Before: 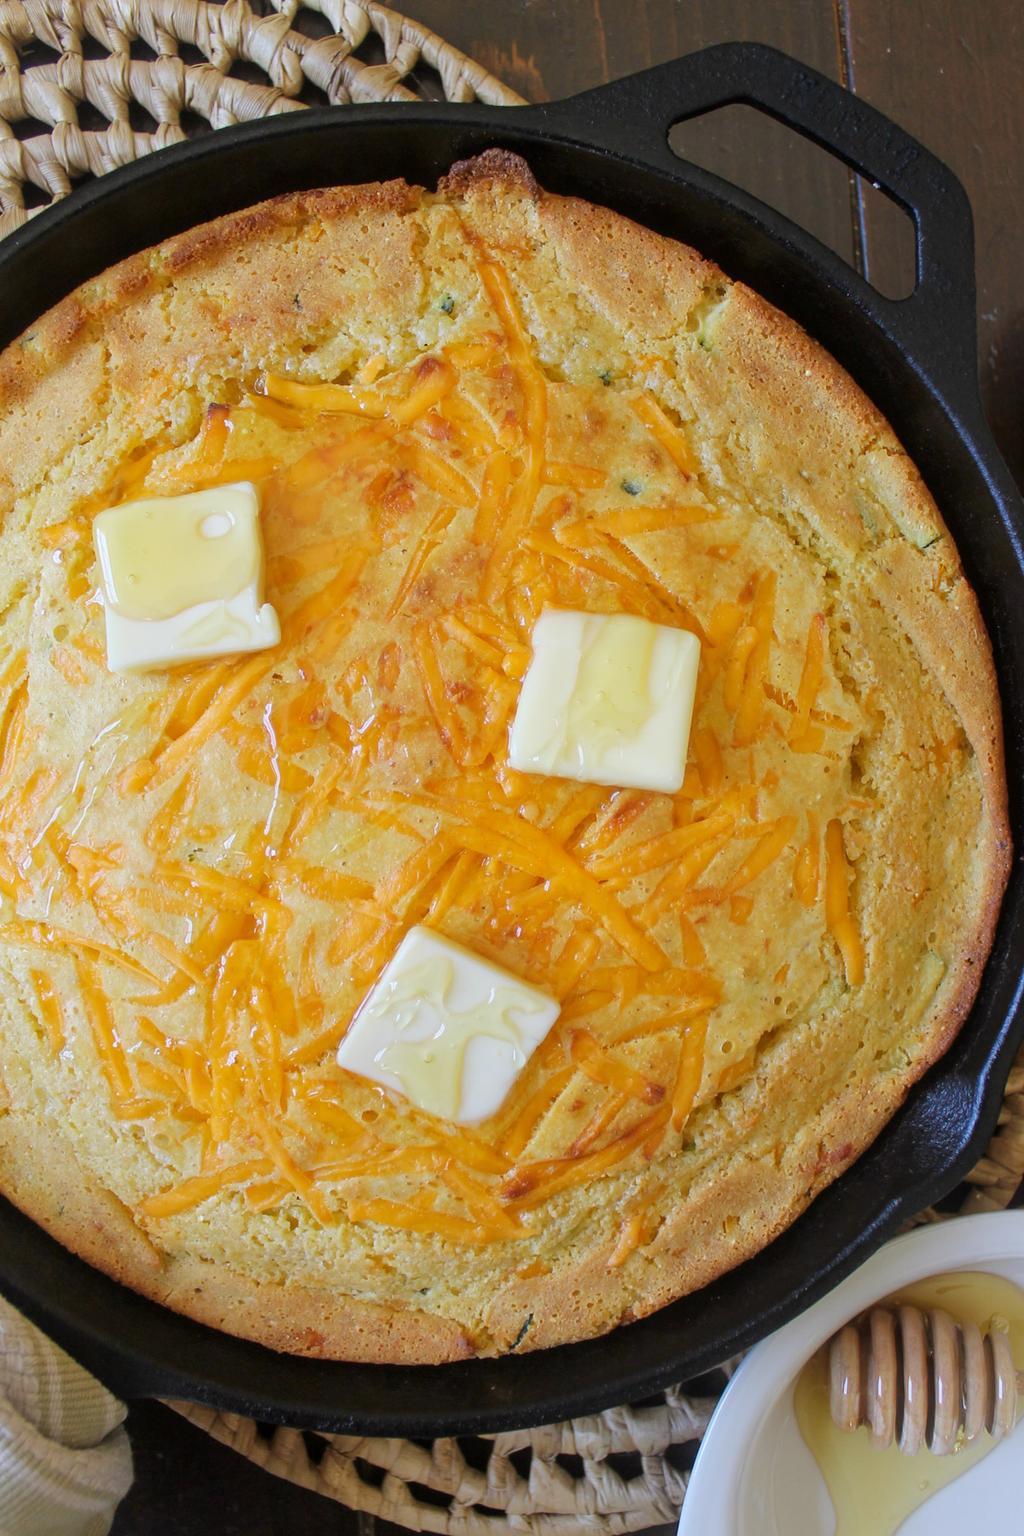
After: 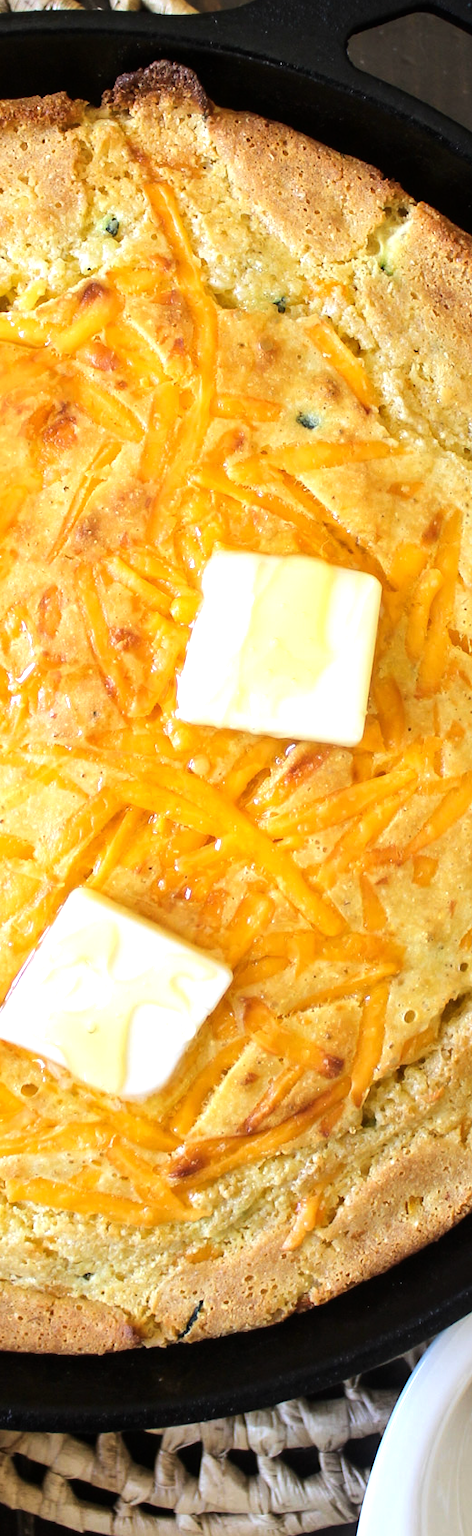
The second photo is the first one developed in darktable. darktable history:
crop: left 33.452%, top 6.025%, right 23.155%
tone equalizer: -8 EV -1.08 EV, -7 EV -1.01 EV, -6 EV -0.867 EV, -5 EV -0.578 EV, -3 EV 0.578 EV, -2 EV 0.867 EV, -1 EV 1.01 EV, +0 EV 1.08 EV, edges refinement/feathering 500, mask exposure compensation -1.57 EV, preserve details no
